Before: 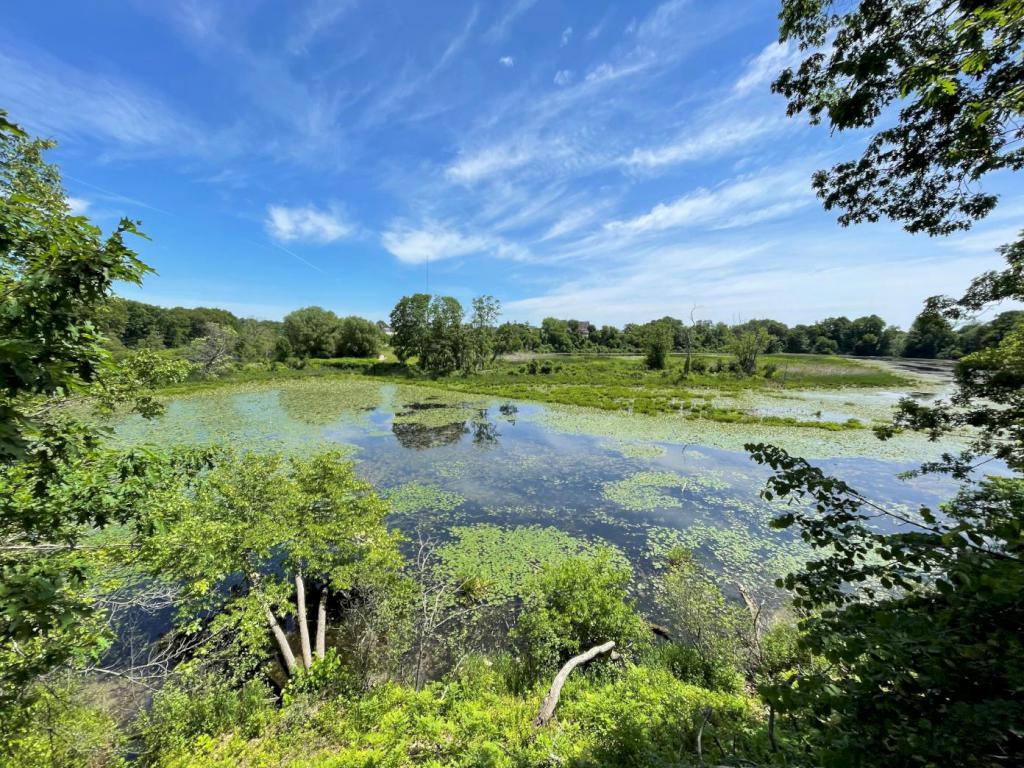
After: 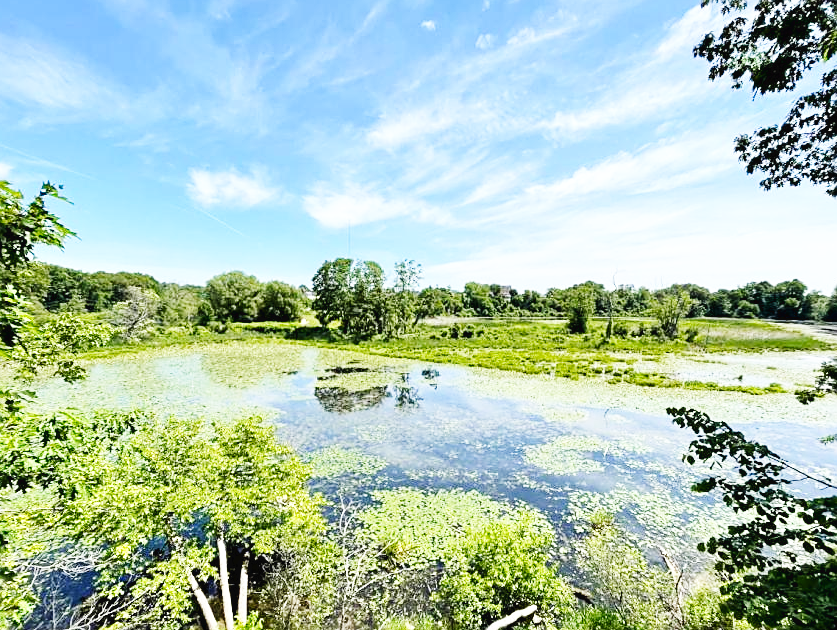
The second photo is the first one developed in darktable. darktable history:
crop and rotate: left 7.632%, top 4.694%, right 10.557%, bottom 13.163%
sharpen: on, module defaults
base curve: curves: ch0 [(0, 0.003) (0.001, 0.002) (0.006, 0.004) (0.02, 0.022) (0.048, 0.086) (0.094, 0.234) (0.162, 0.431) (0.258, 0.629) (0.385, 0.8) (0.548, 0.918) (0.751, 0.988) (1, 1)], preserve colors none
